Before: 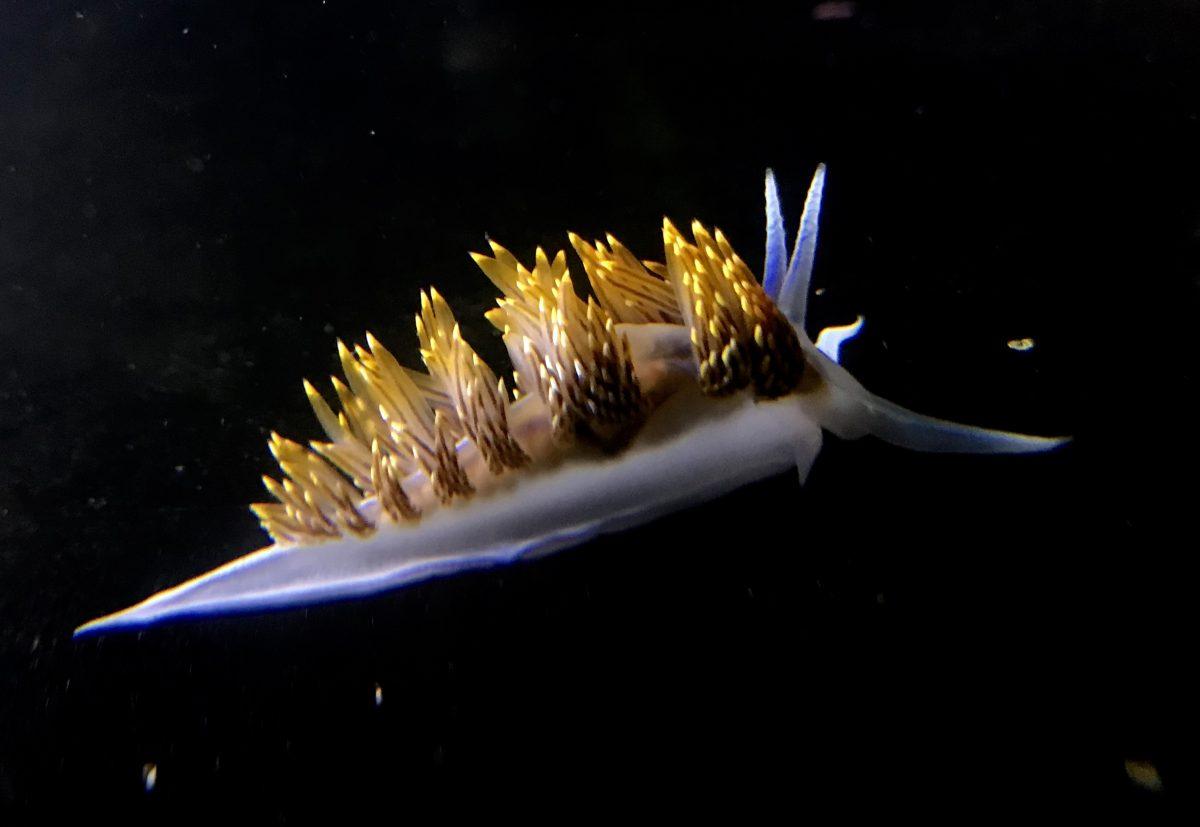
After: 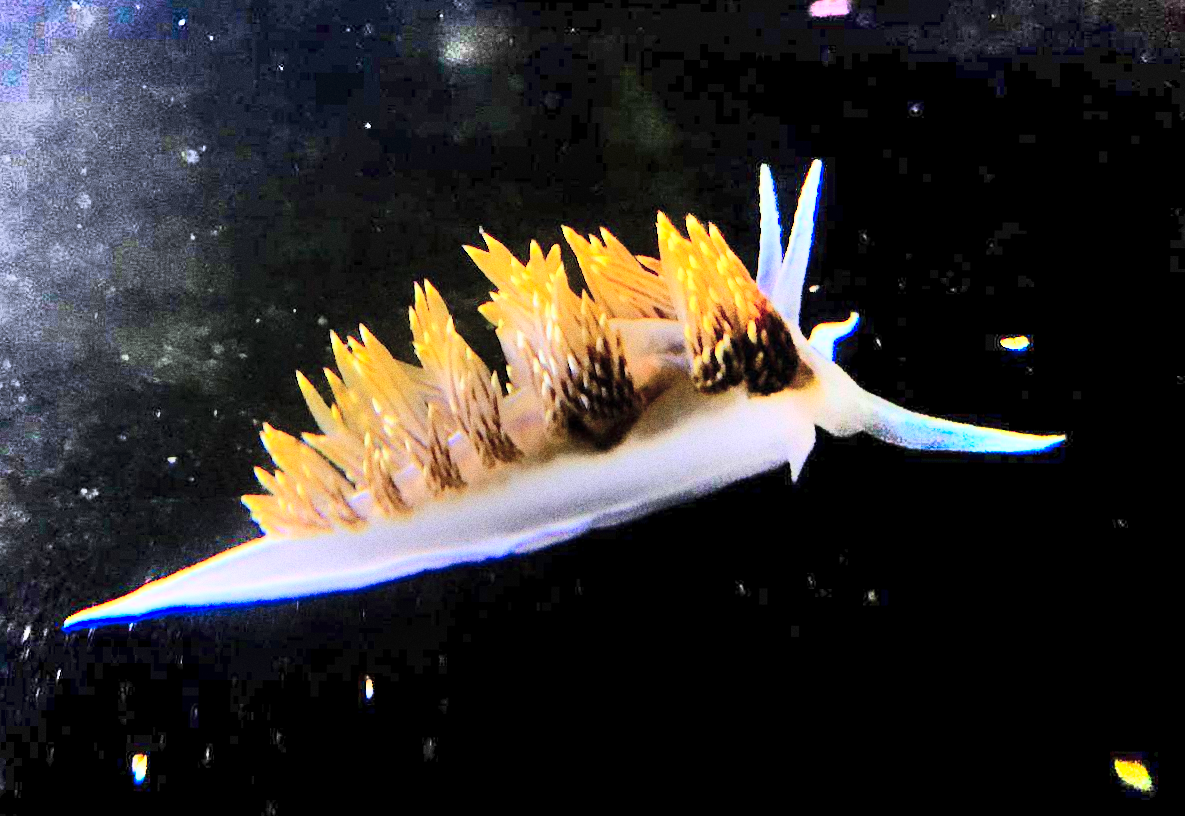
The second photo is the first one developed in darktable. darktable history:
grain: coarseness 0.09 ISO, strength 40%
crop and rotate: angle -0.5°
shadows and highlights: radius 123.98, shadows 100, white point adjustment -3, highlights -100, highlights color adjustment 89.84%, soften with gaussian
contrast brightness saturation: contrast 0.03, brightness 0.06, saturation 0.13
